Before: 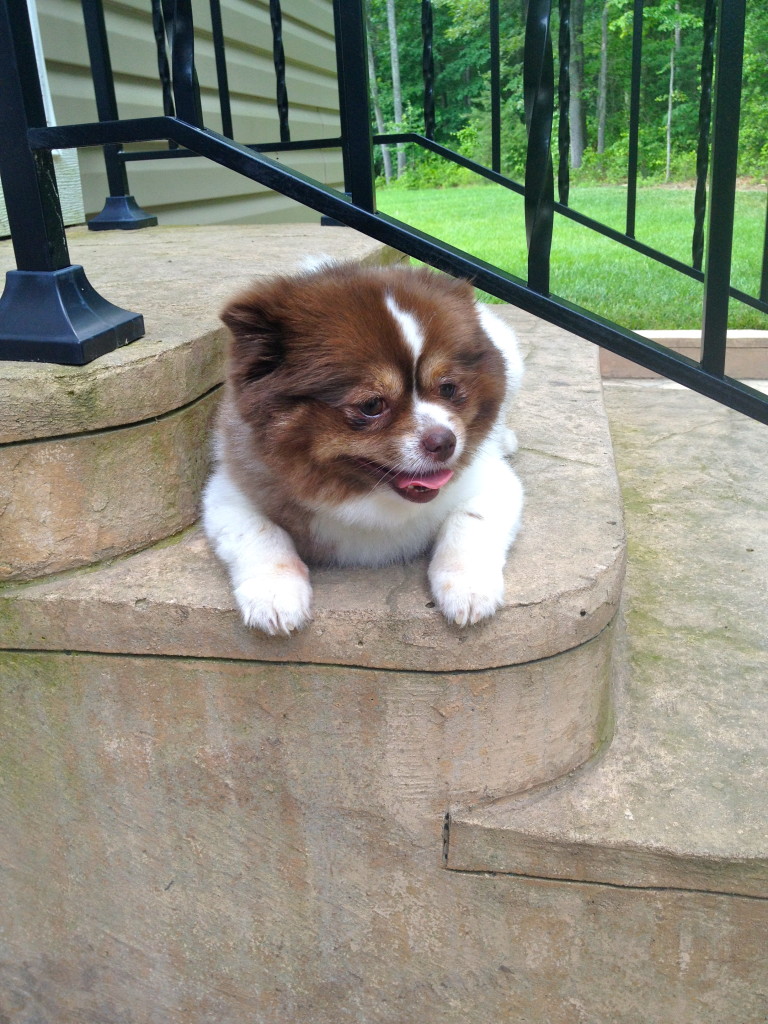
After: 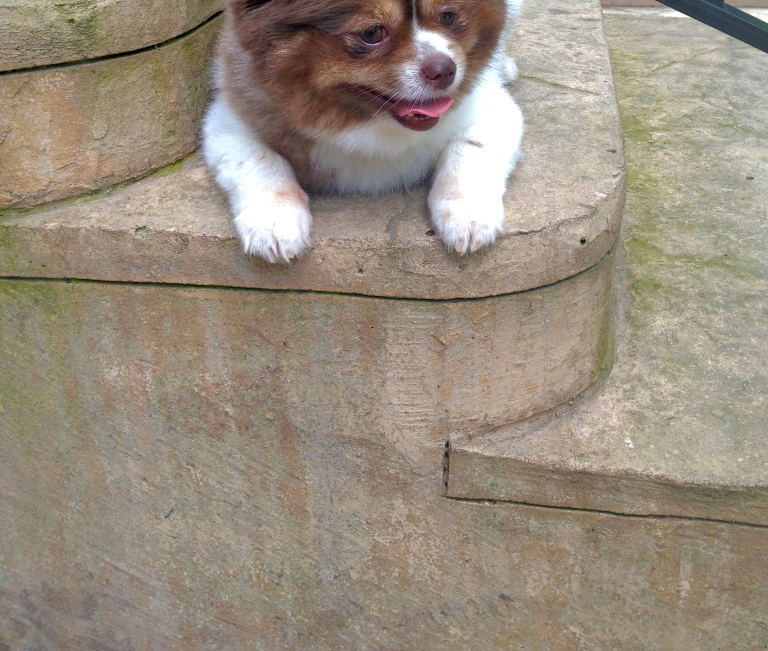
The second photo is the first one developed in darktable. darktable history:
haze removal: compatibility mode true, adaptive false
crop and rotate: top 36.363%
shadows and highlights: on, module defaults
